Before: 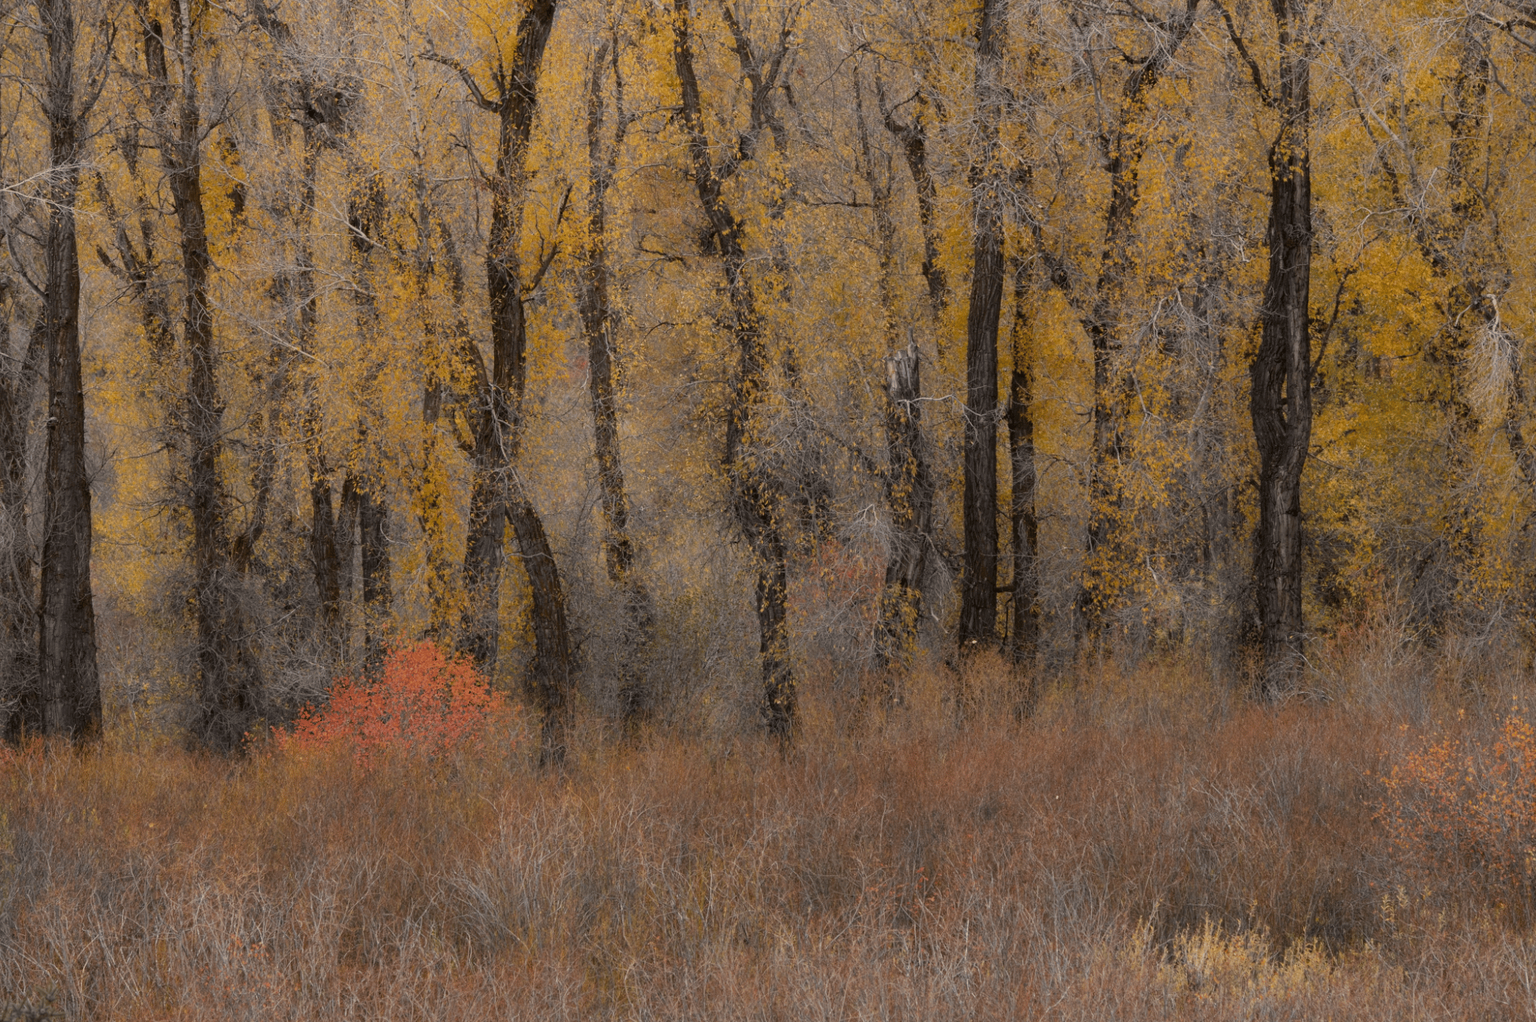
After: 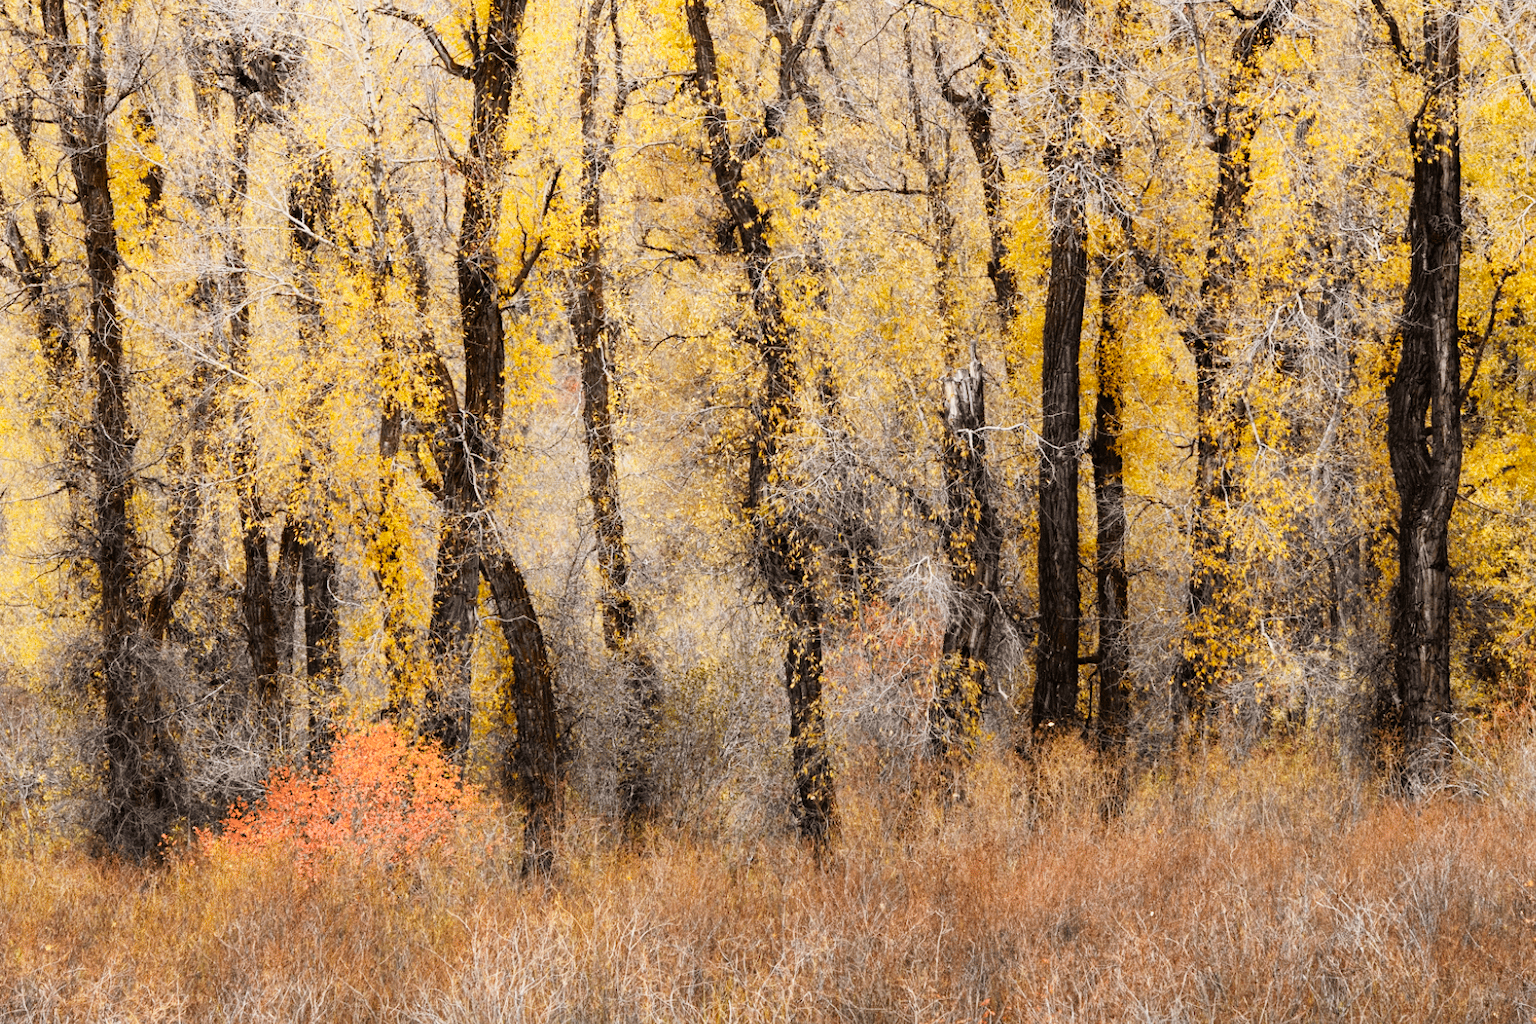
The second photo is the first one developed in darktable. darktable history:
tone equalizer: -8 EV -0.43 EV, -7 EV -0.422 EV, -6 EV -0.326 EV, -5 EV -0.248 EV, -3 EV 0.257 EV, -2 EV 0.337 EV, -1 EV 0.384 EV, +0 EV 0.444 EV, edges refinement/feathering 500, mask exposure compensation -1.57 EV, preserve details no
crop and rotate: left 7.275%, top 4.651%, right 10.612%, bottom 13.029%
base curve: curves: ch0 [(0, 0) (0, 0.001) (0.001, 0.001) (0.004, 0.002) (0.007, 0.004) (0.015, 0.013) (0.033, 0.045) (0.052, 0.096) (0.075, 0.17) (0.099, 0.241) (0.163, 0.42) (0.219, 0.55) (0.259, 0.616) (0.327, 0.722) (0.365, 0.765) (0.522, 0.873) (0.547, 0.881) (0.689, 0.919) (0.826, 0.952) (1, 1)], preserve colors none
